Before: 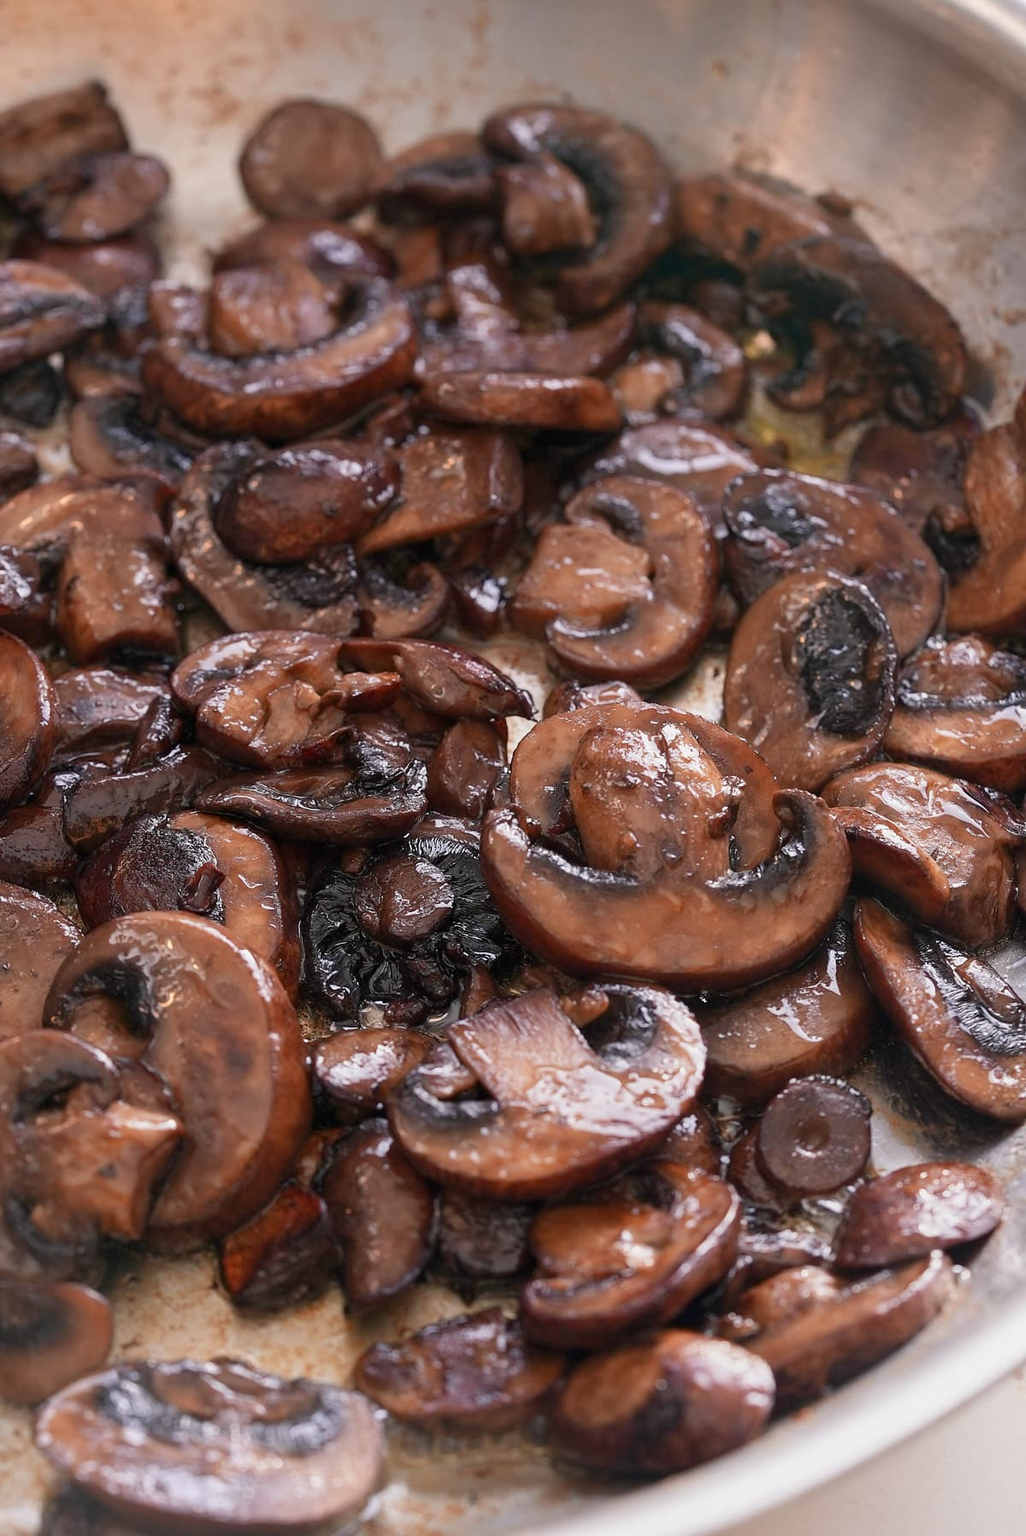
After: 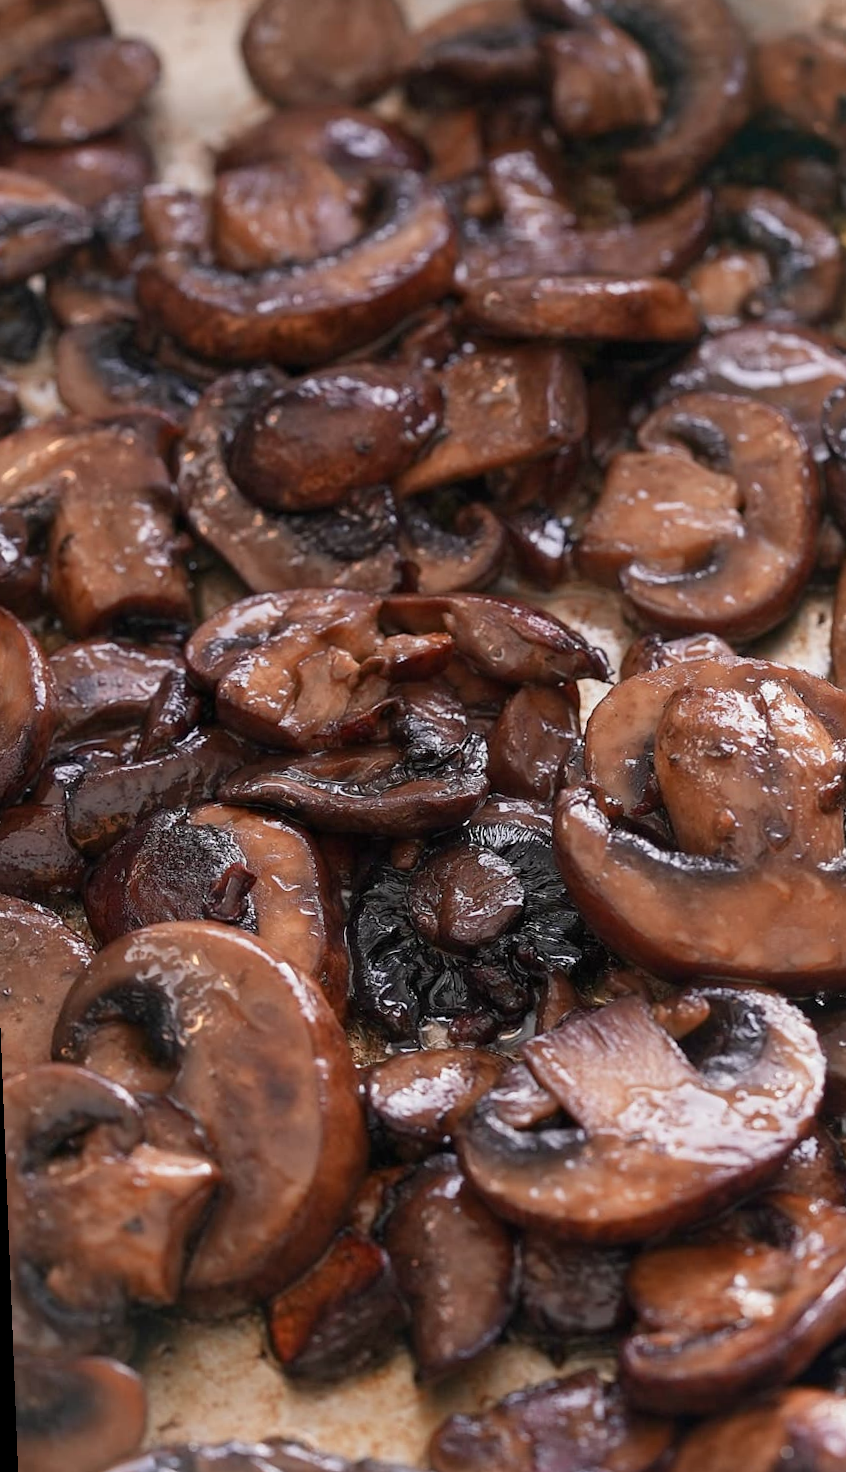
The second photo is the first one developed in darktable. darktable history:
crop: top 5.803%, right 27.864%, bottom 5.804%
rotate and perspective: rotation -2.12°, lens shift (vertical) 0.009, lens shift (horizontal) -0.008, automatic cropping original format, crop left 0.036, crop right 0.964, crop top 0.05, crop bottom 0.959
